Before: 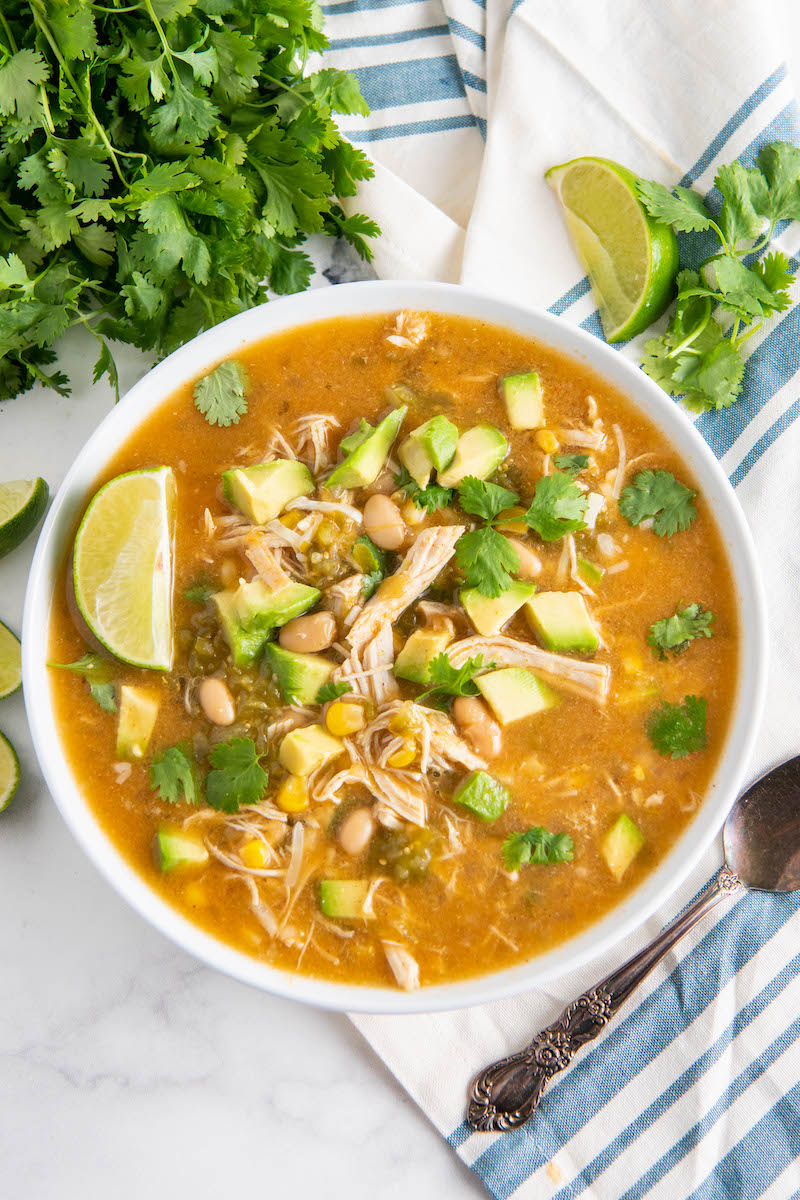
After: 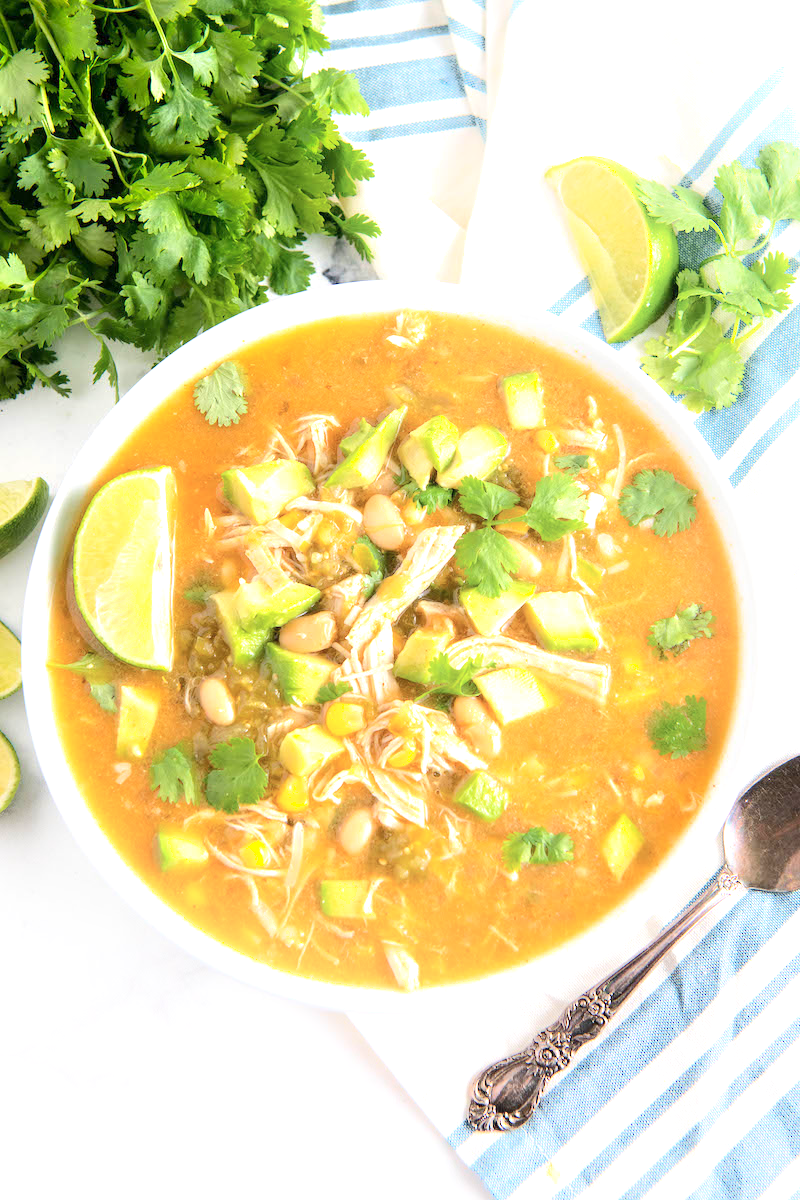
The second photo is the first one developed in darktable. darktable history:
shadows and highlights: shadows -23.08, highlights 46.15, soften with gaussian
tone equalizer: -8 EV -0.55 EV
exposure: exposure 0.636 EV, compensate highlight preservation false
